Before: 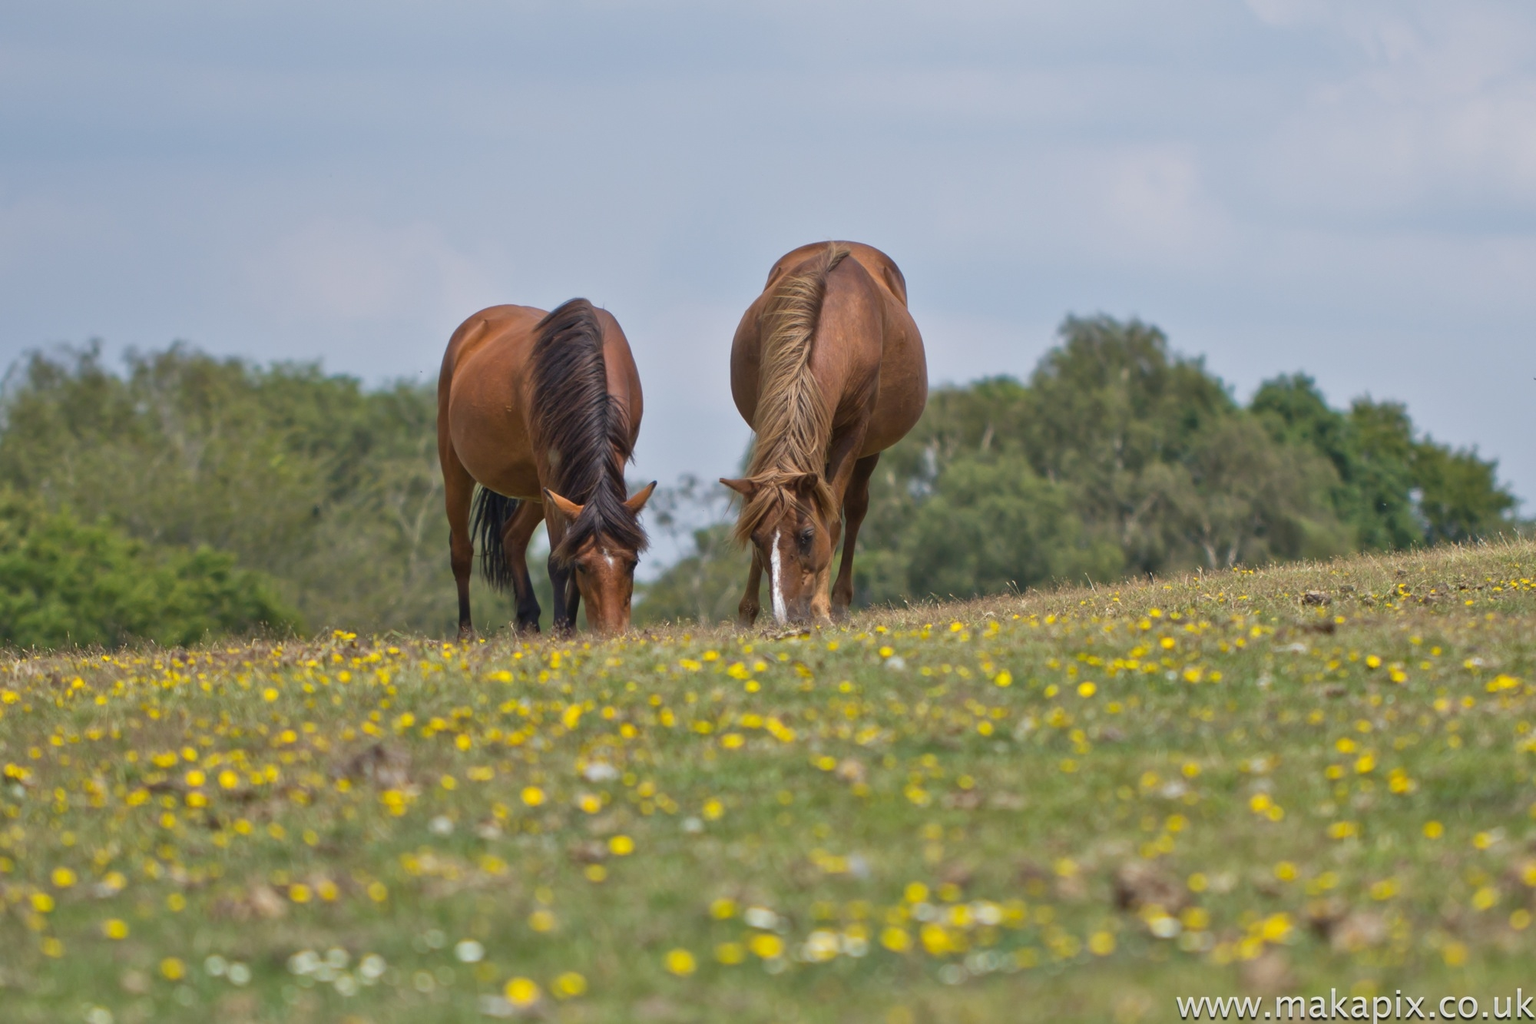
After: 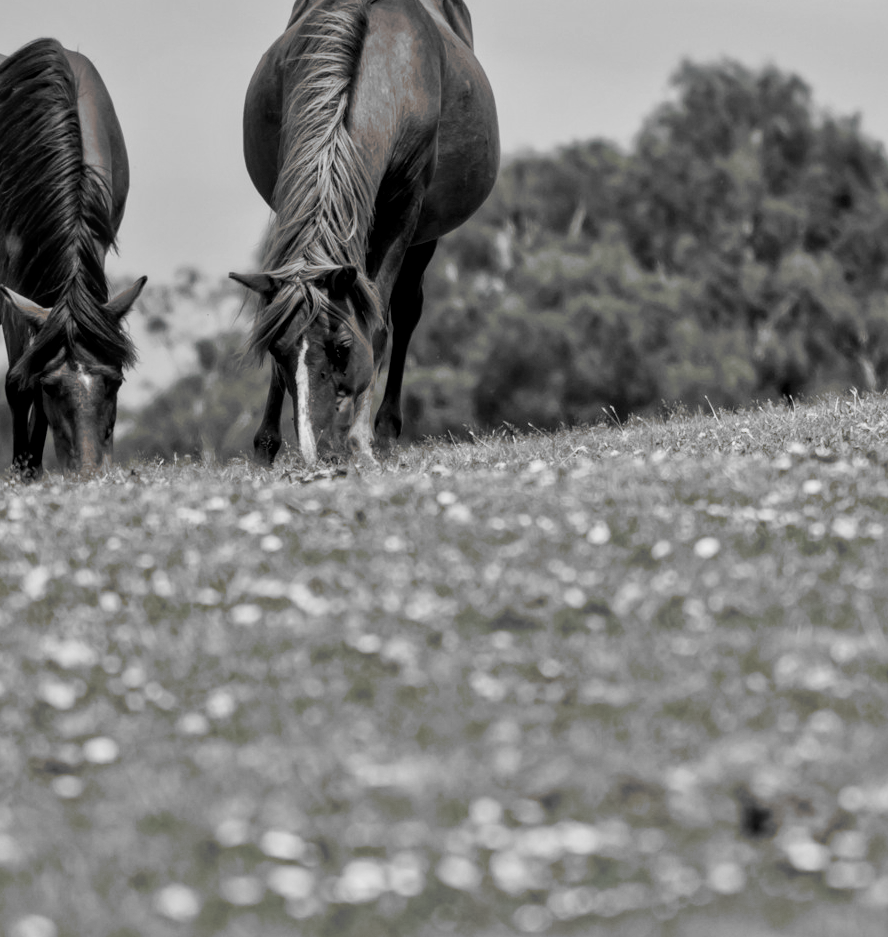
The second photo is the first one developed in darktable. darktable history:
filmic rgb: black relative exposure -5.01 EV, white relative exposure 3.54 EV, threshold 5.95 EV, hardness 3.17, contrast 1.411, highlights saturation mix -48.71%, preserve chrominance no, color science v3 (2019), use custom middle-gray values true, enable highlight reconstruction true
crop: left 35.439%, top 26.262%, right 20.113%, bottom 3.398%
local contrast: on, module defaults
